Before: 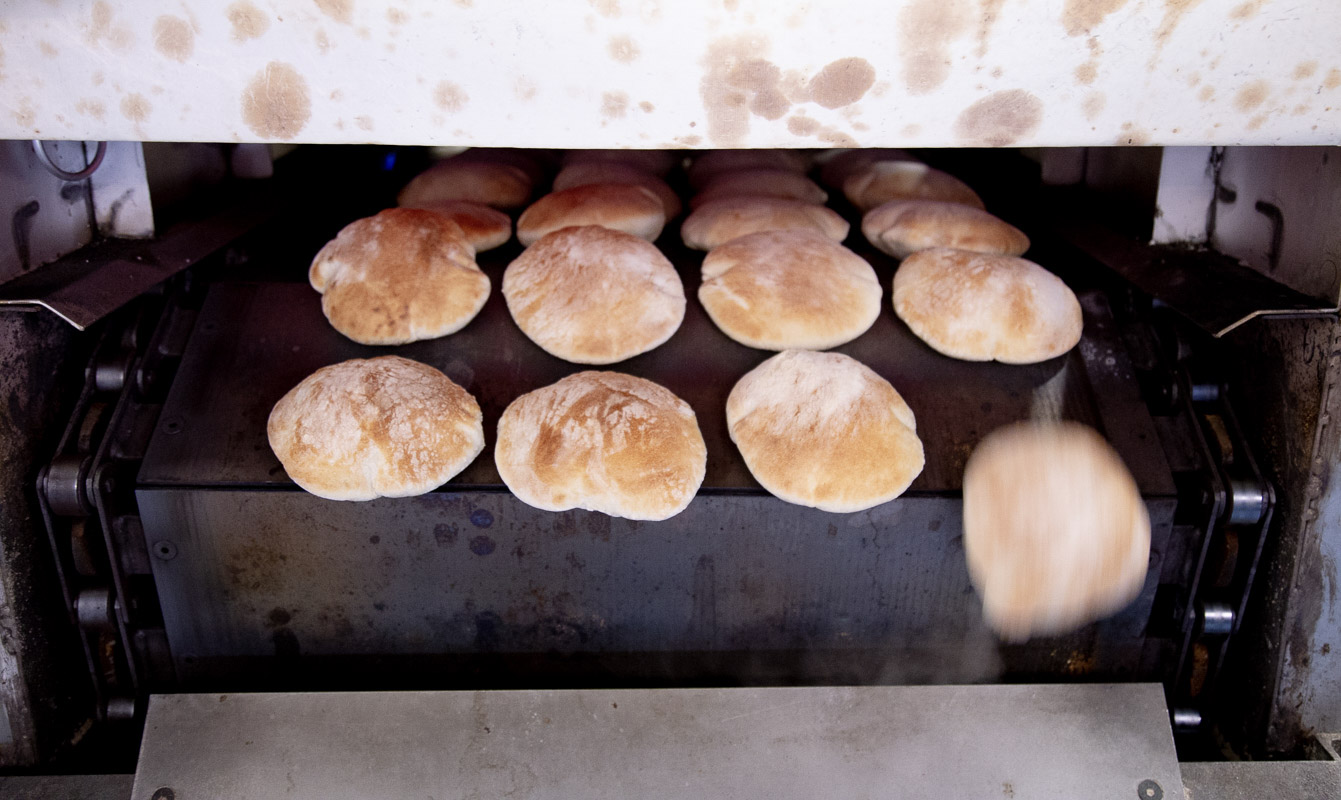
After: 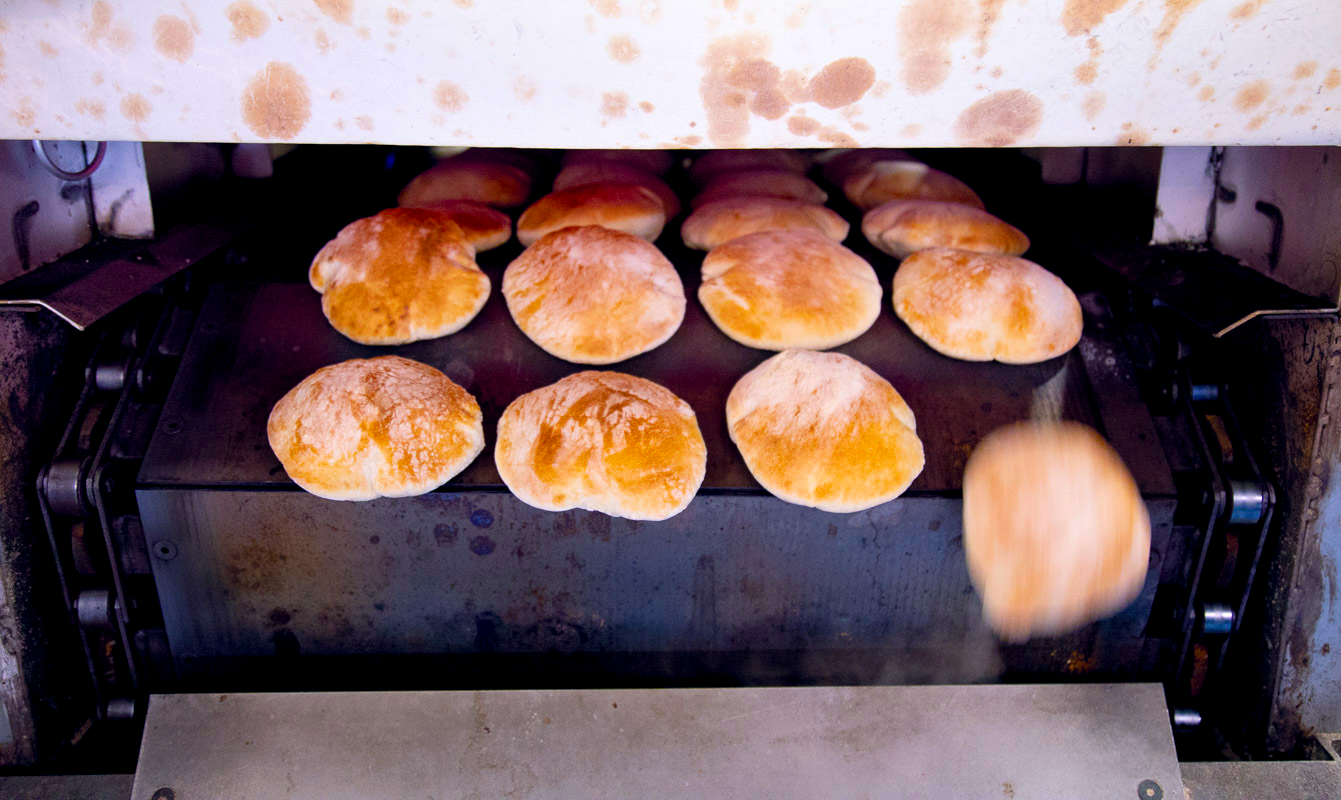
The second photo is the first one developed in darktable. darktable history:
color balance rgb: shadows lift › chroma 2.06%, shadows lift › hue 221.25°, global offset › chroma 0.059%, global offset › hue 253.78°, linear chroma grading › global chroma 9.012%, perceptual saturation grading › global saturation 50.508%, perceptual brilliance grading › global brilliance 2.431%, perceptual brilliance grading › highlights -3.803%, global vibrance 20%
local contrast: highlights 107%, shadows 99%, detail 119%, midtone range 0.2
